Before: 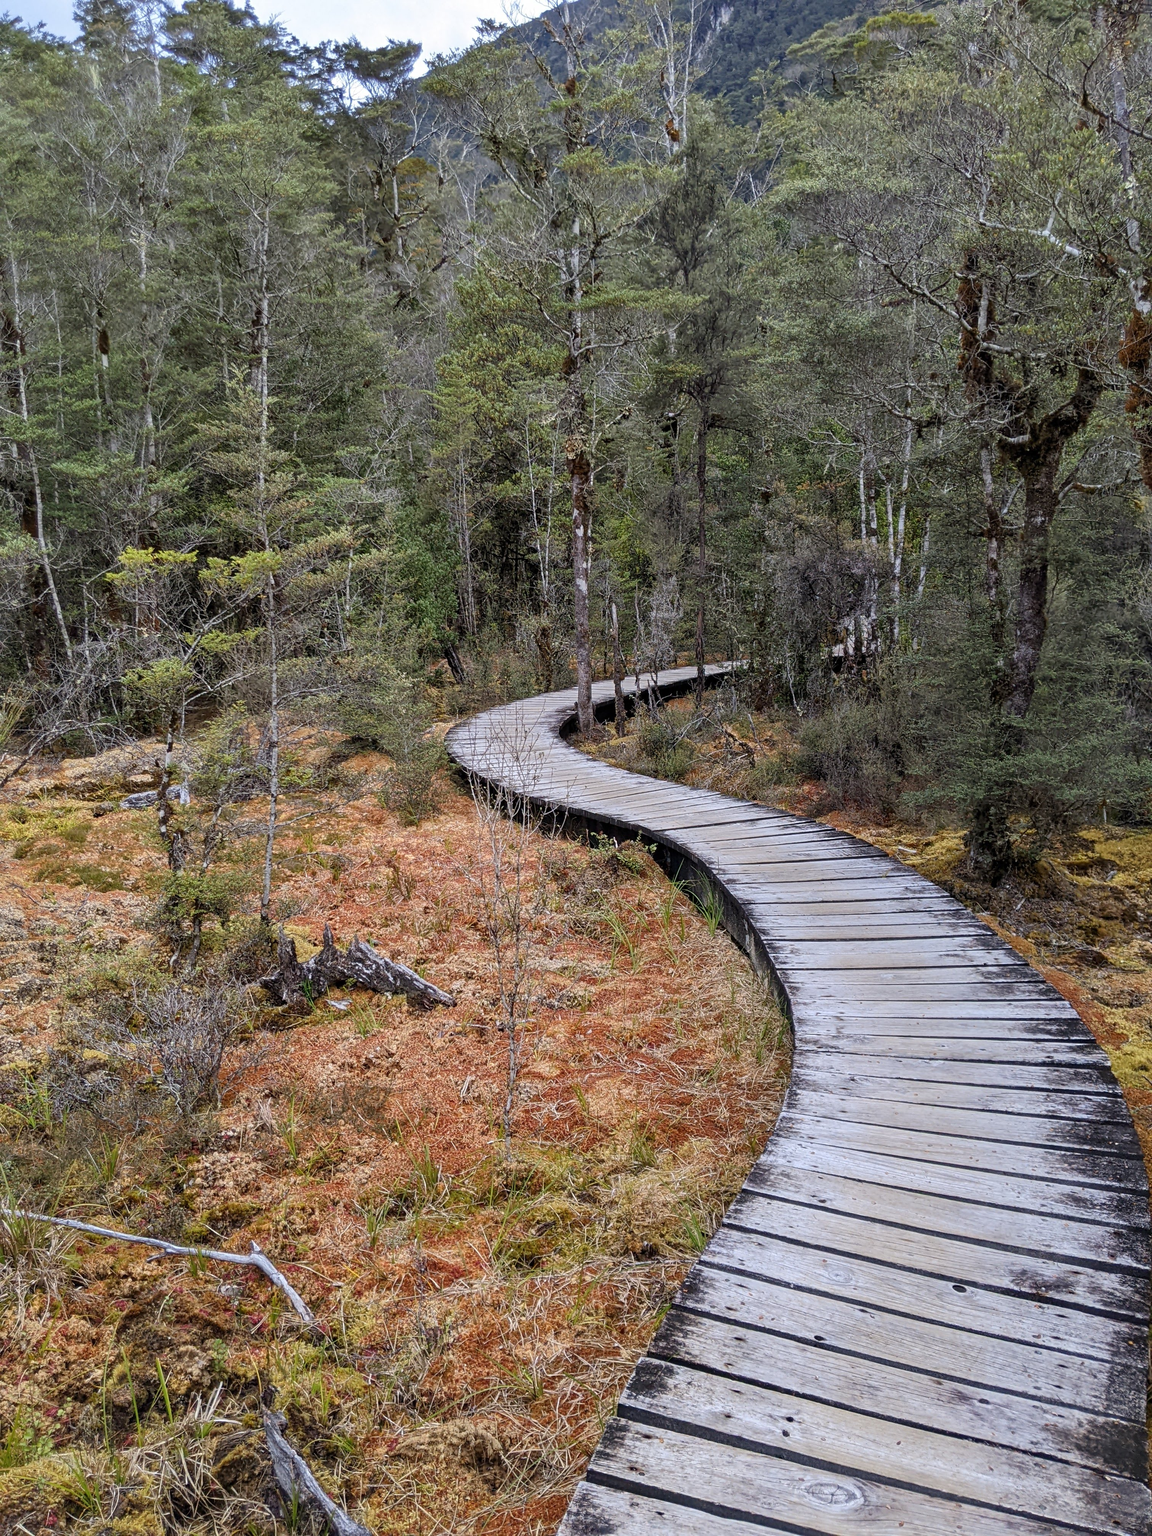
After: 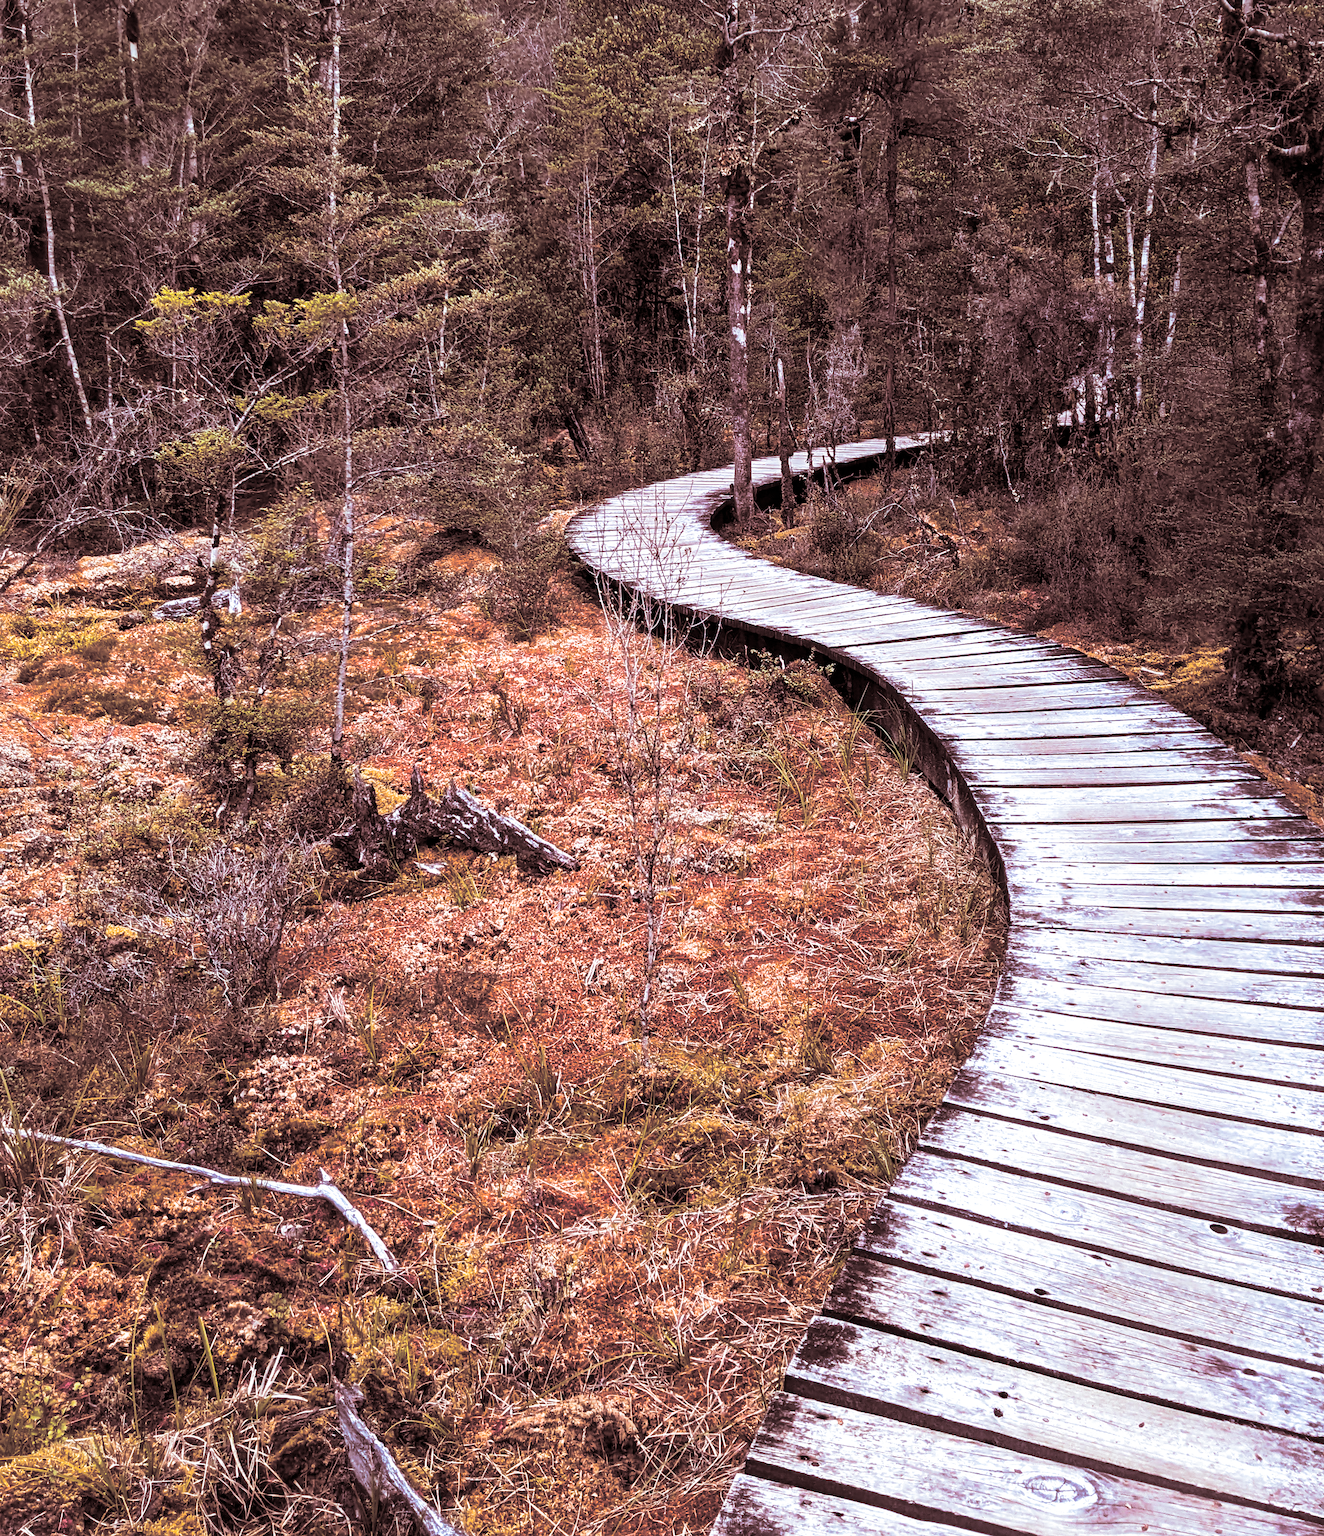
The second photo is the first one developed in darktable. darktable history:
white balance: red 1.029, blue 0.92
color correction: highlights a* 15.03, highlights b* -25.07
split-toning: shadows › saturation 0.3, highlights › hue 180°, highlights › saturation 0.3, compress 0%
crop: top 20.916%, right 9.437%, bottom 0.316%
color balance rgb: linear chroma grading › global chroma 9%, perceptual saturation grading › global saturation 36%, perceptual saturation grading › shadows 35%, perceptual brilliance grading › global brilliance 21.21%, perceptual brilliance grading › shadows -35%, global vibrance 21.21%
